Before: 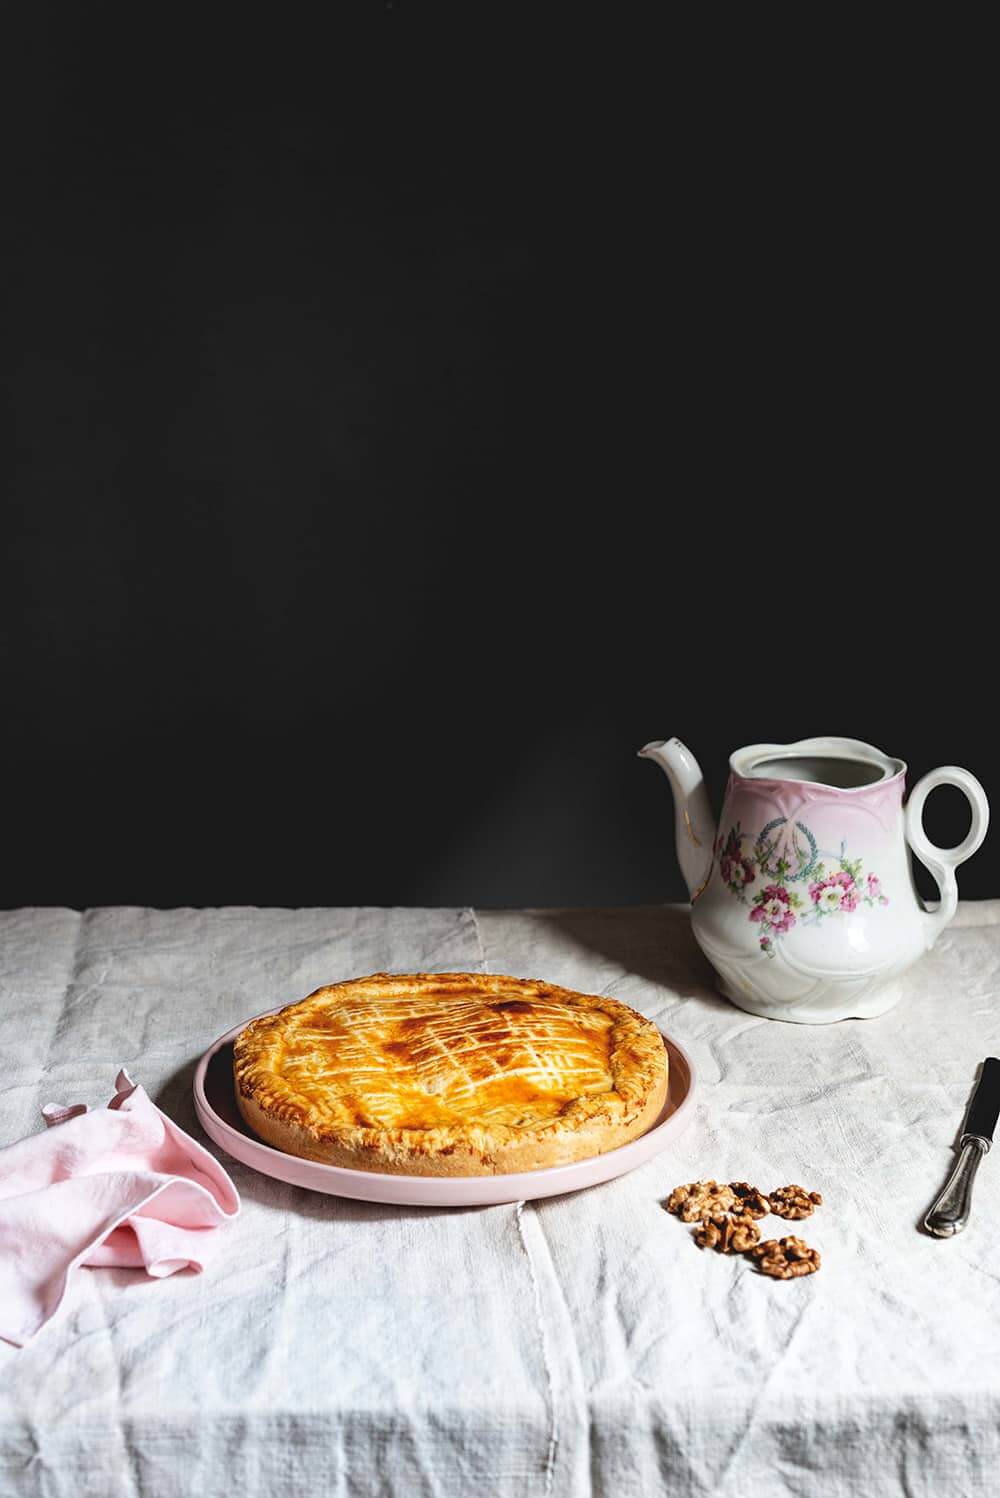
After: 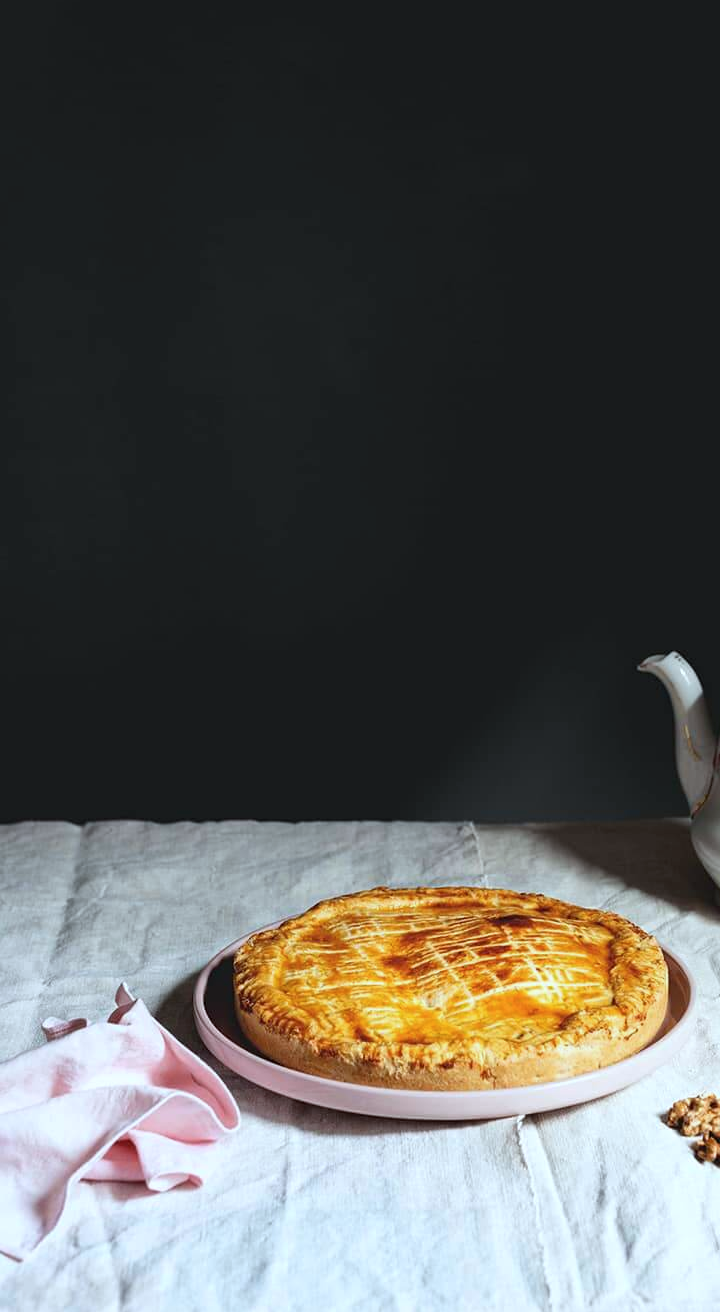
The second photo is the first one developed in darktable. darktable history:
crop: top 5.803%, right 27.864%, bottom 5.804%
color calibration: illuminant Planckian (black body), adaptation linear Bradford (ICC v4), x 0.364, y 0.367, temperature 4417.56 K, saturation algorithm version 1 (2020)
